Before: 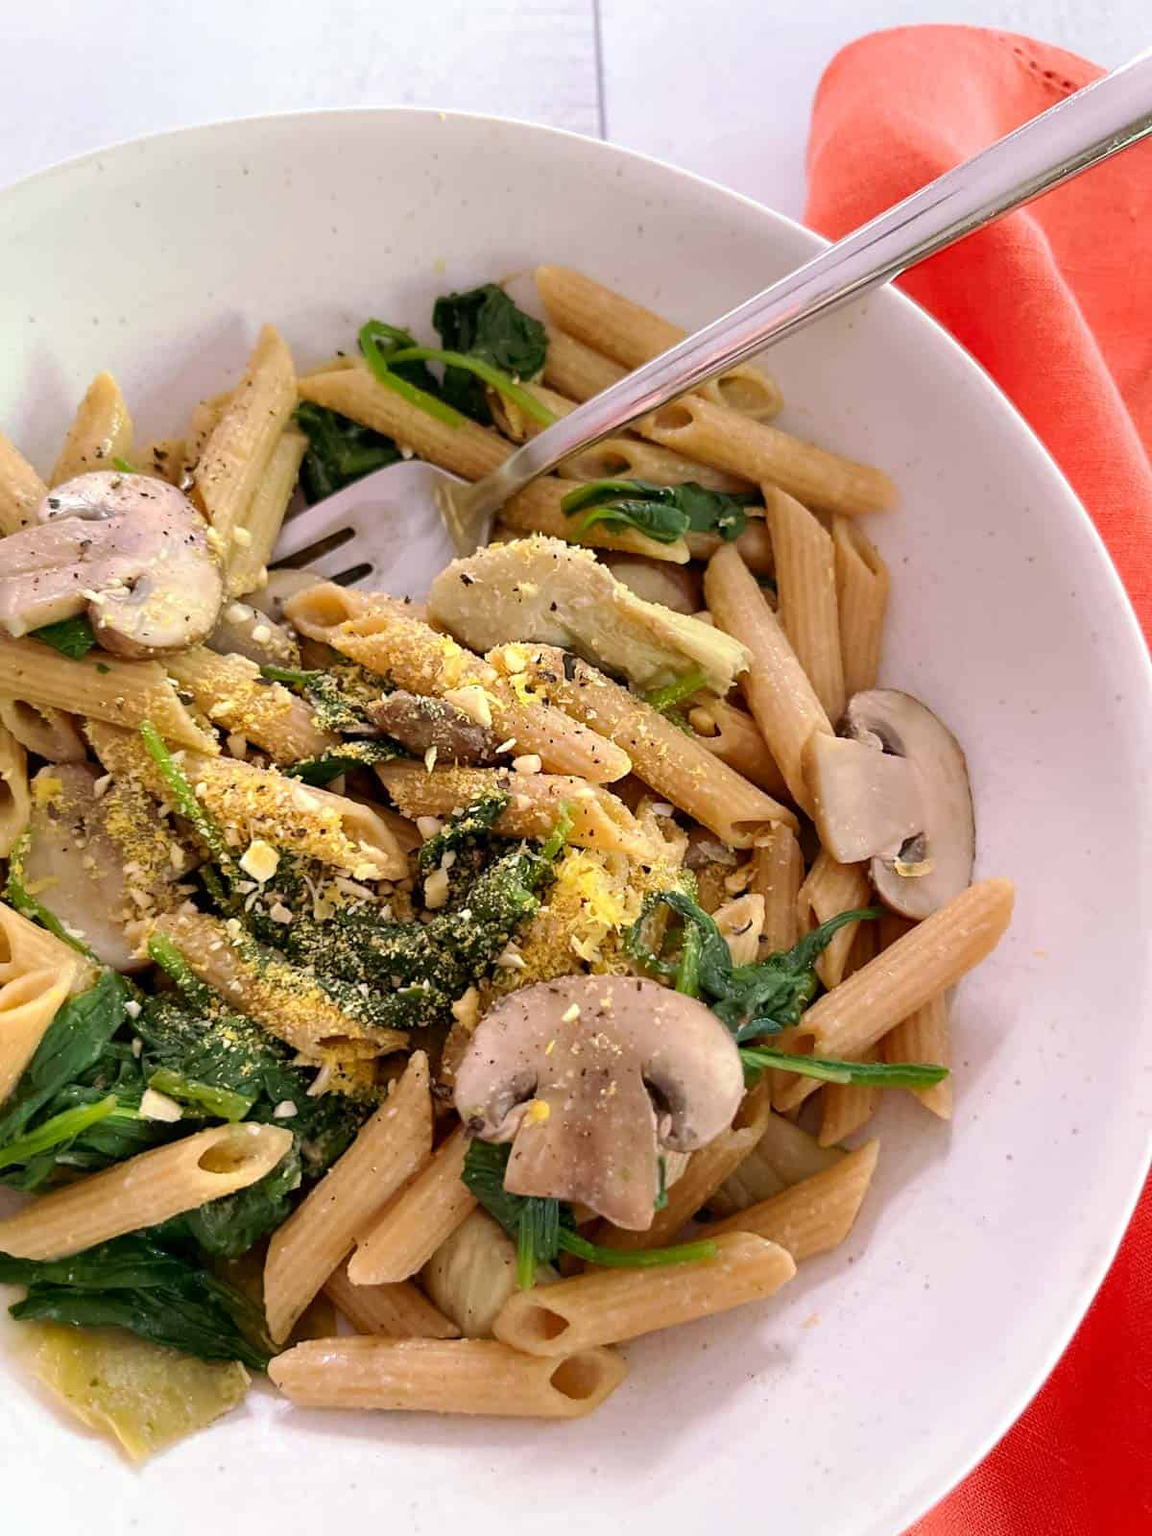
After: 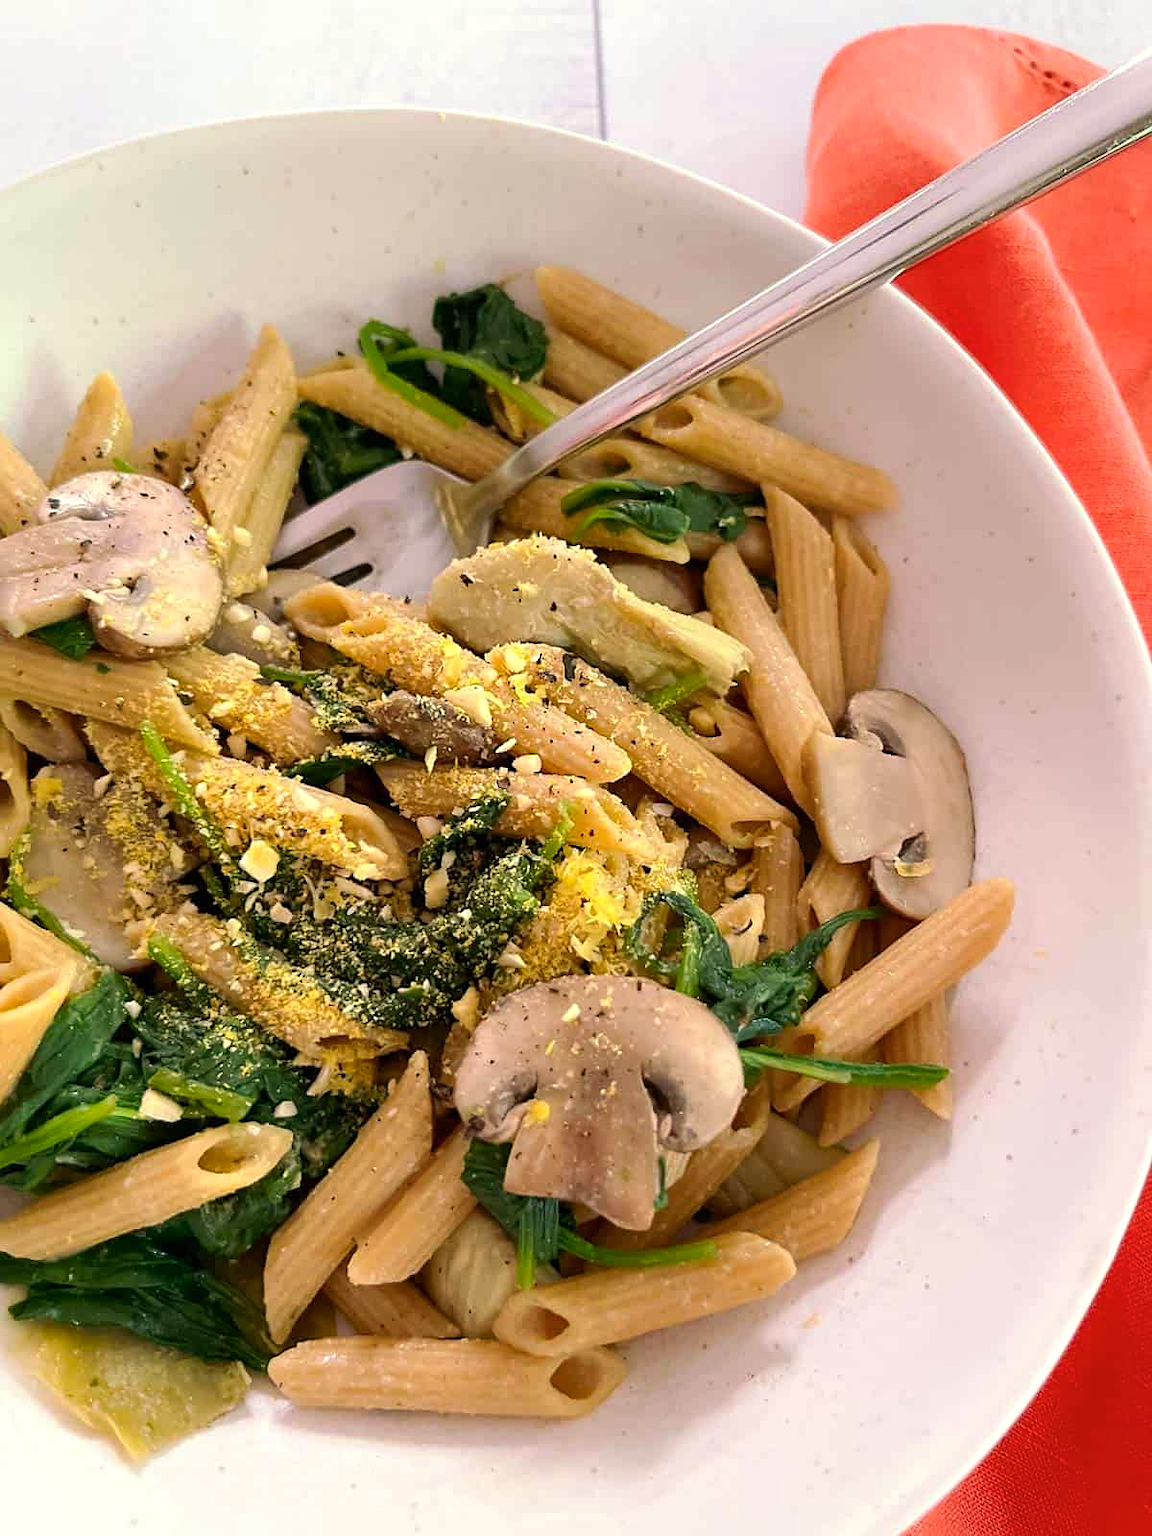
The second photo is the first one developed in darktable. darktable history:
color balance rgb: shadows lift › luminance -7.778%, shadows lift › chroma 2.184%, shadows lift › hue 167.22°, power › hue 61.9°, highlights gain › luminance 6.226%, highlights gain › chroma 2.556%, highlights gain › hue 90°, perceptual saturation grading › global saturation 0.155%, global vibrance 20%
sharpen: radius 1.231, amount 0.294, threshold 0.247
